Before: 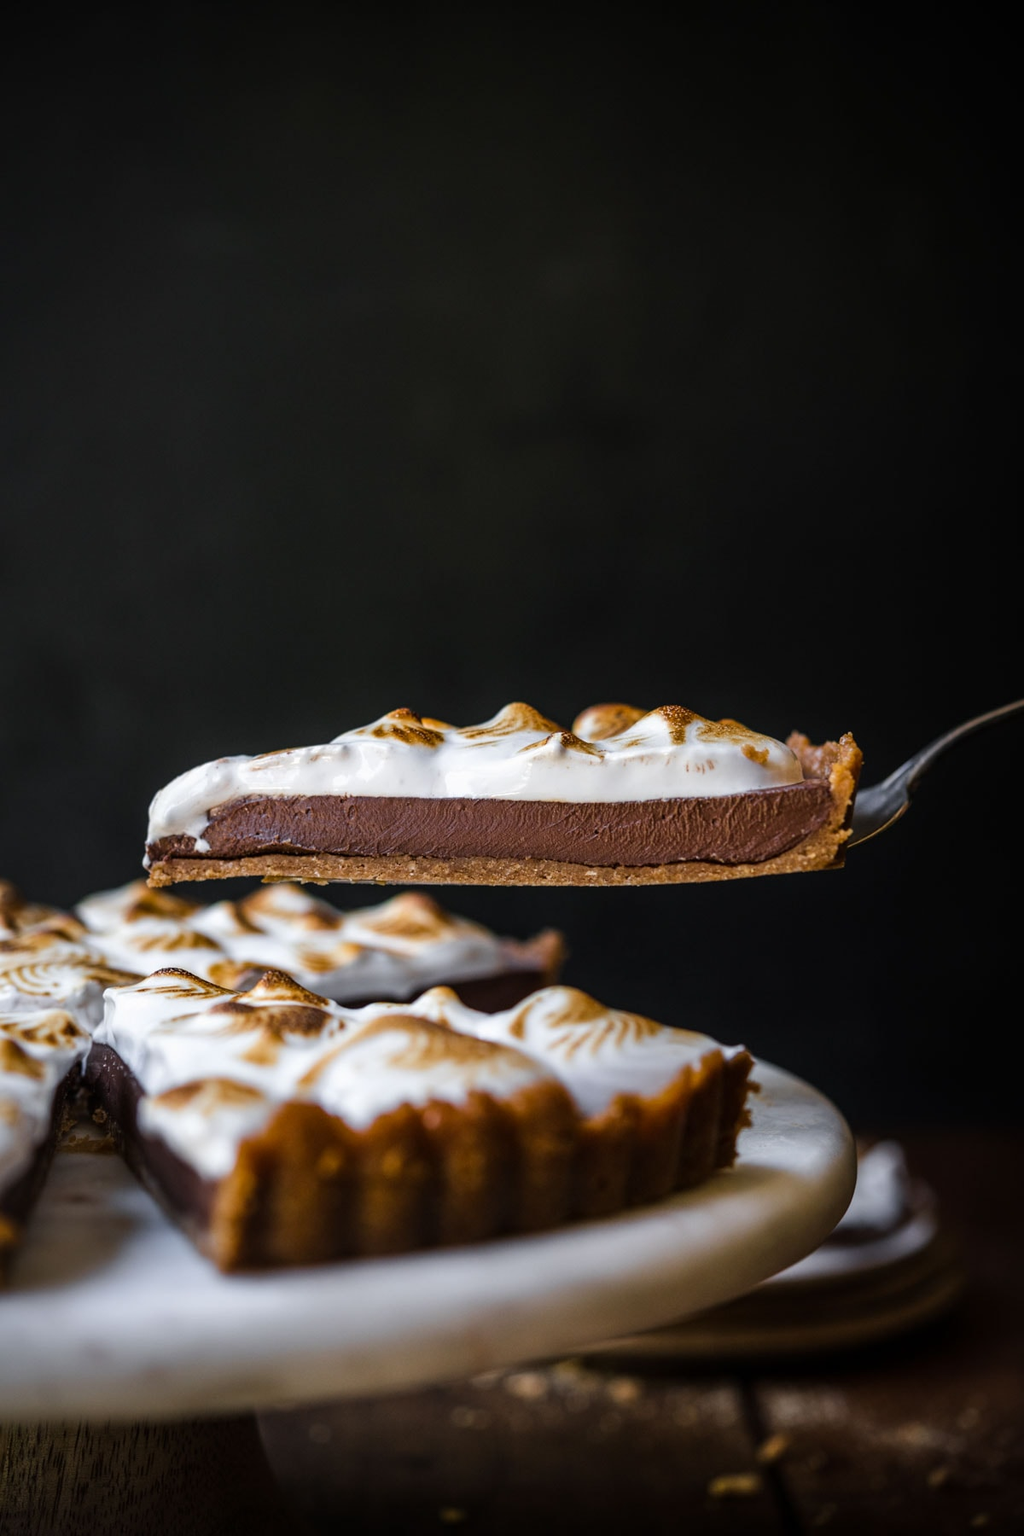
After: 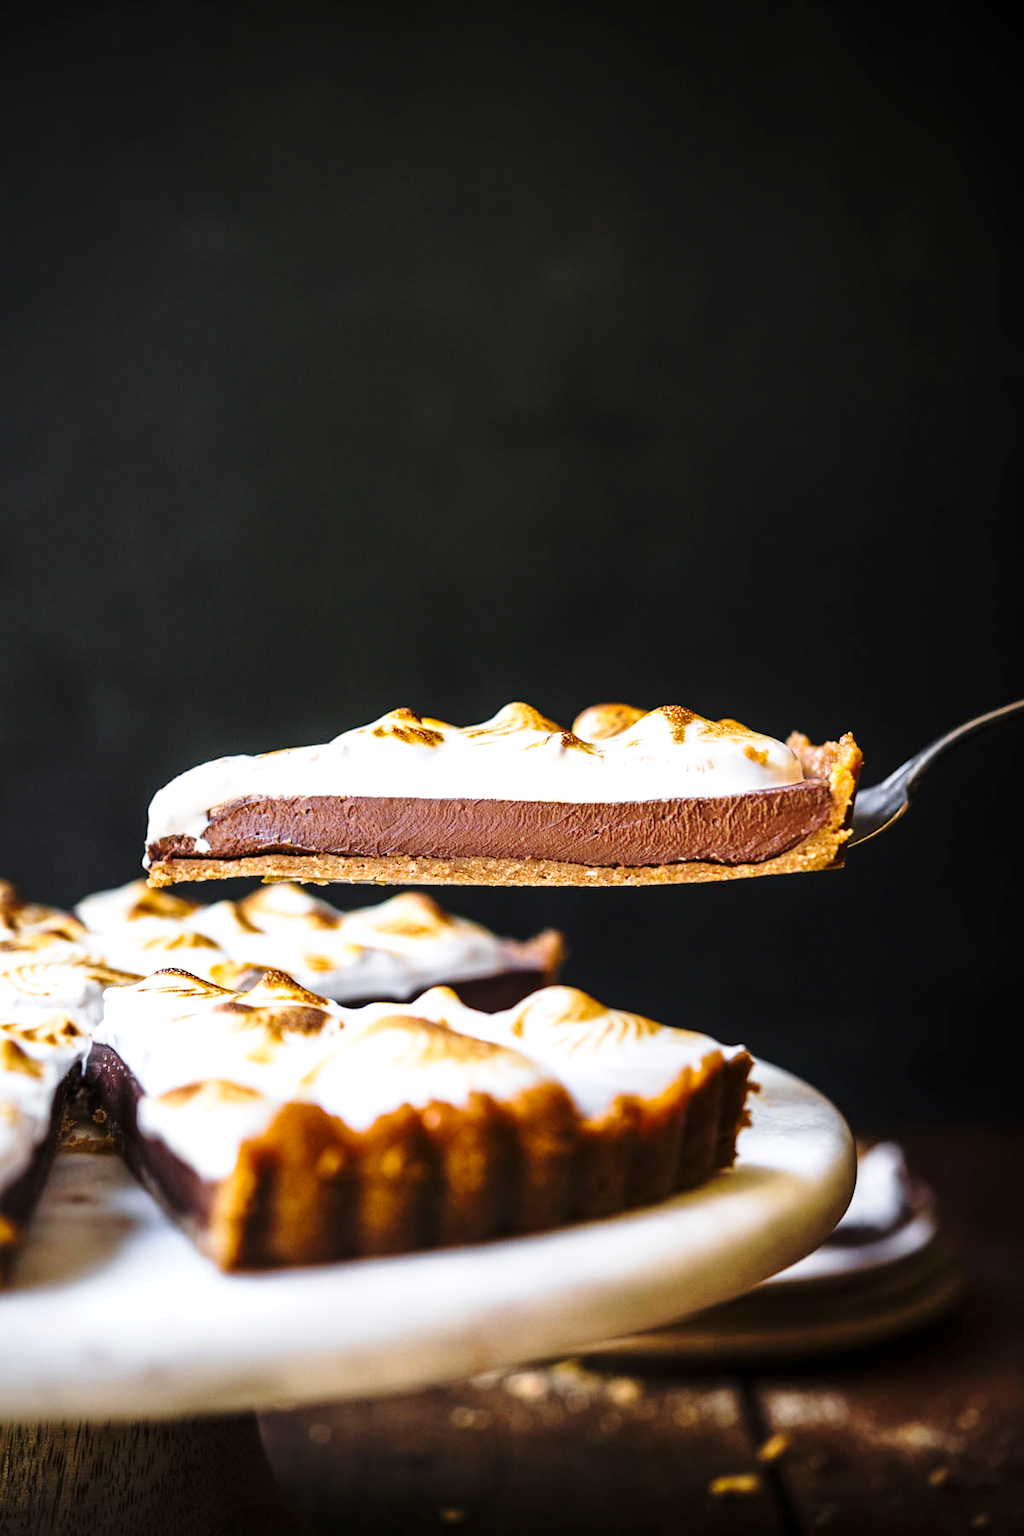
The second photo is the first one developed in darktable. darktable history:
base curve: curves: ch0 [(0, 0) (0.028, 0.03) (0.121, 0.232) (0.46, 0.748) (0.859, 0.968) (1, 1)], preserve colors none
exposure: exposure 0.747 EV, compensate highlight preservation false
